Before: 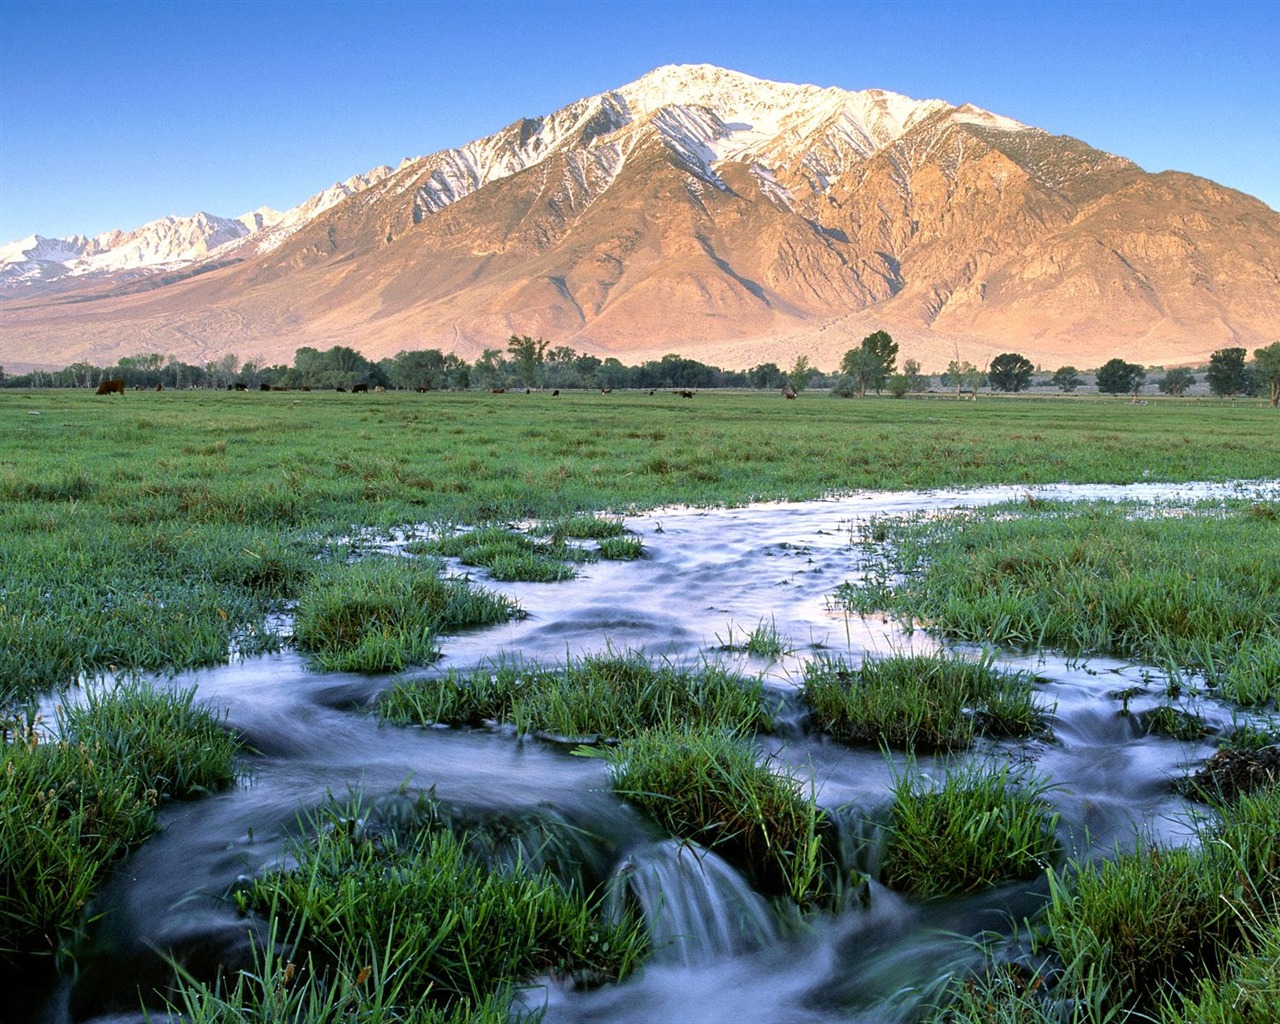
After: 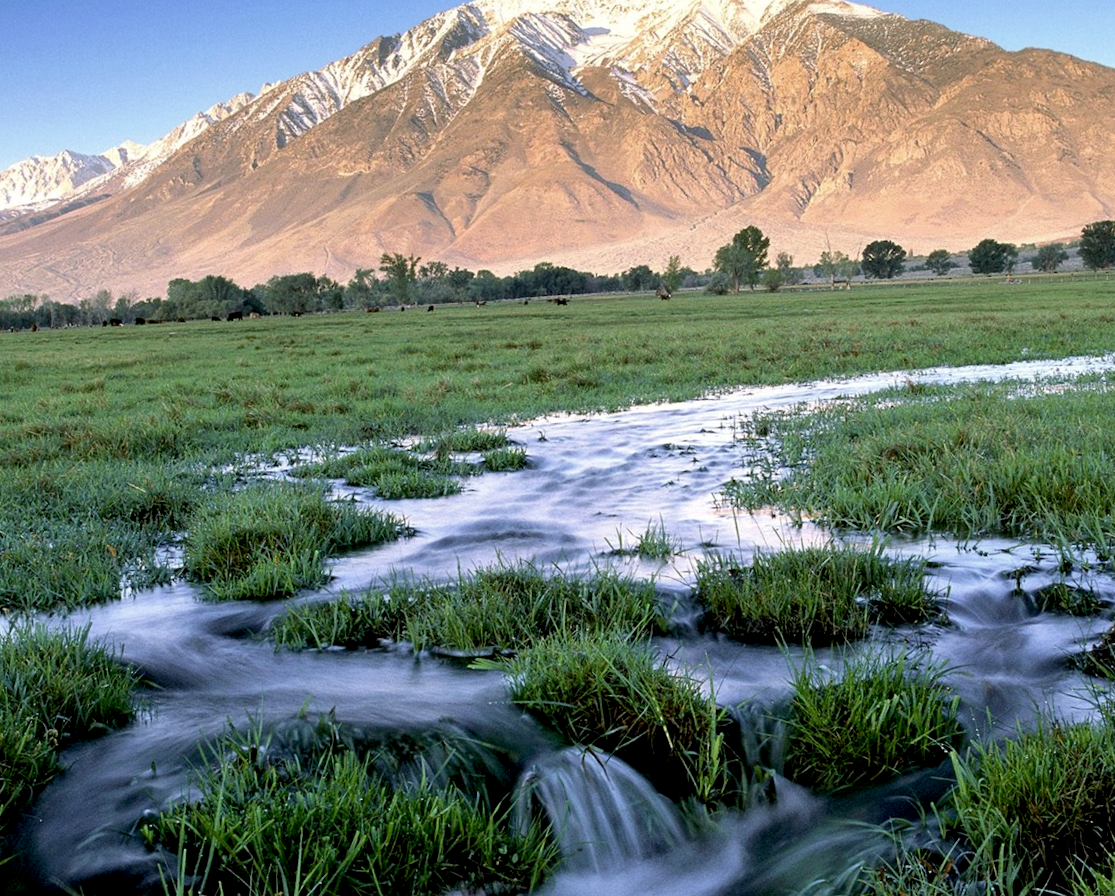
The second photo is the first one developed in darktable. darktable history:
crop and rotate: angle 3.61°, left 6.145%, top 5.715%
color correction: highlights b* 0.06, saturation 0.849
exposure: black level correction 0.01, exposure 0.01 EV, compensate highlight preservation false
